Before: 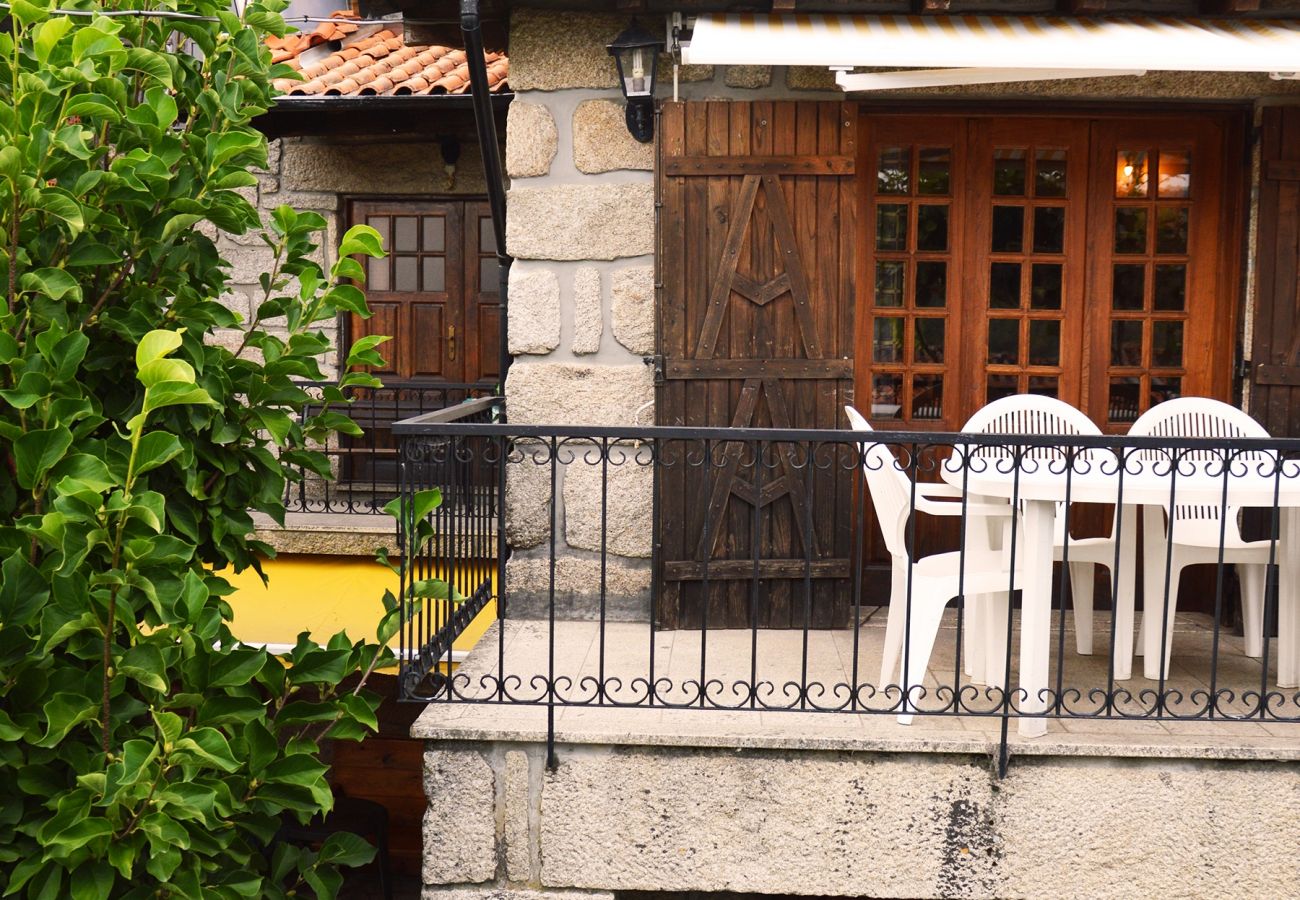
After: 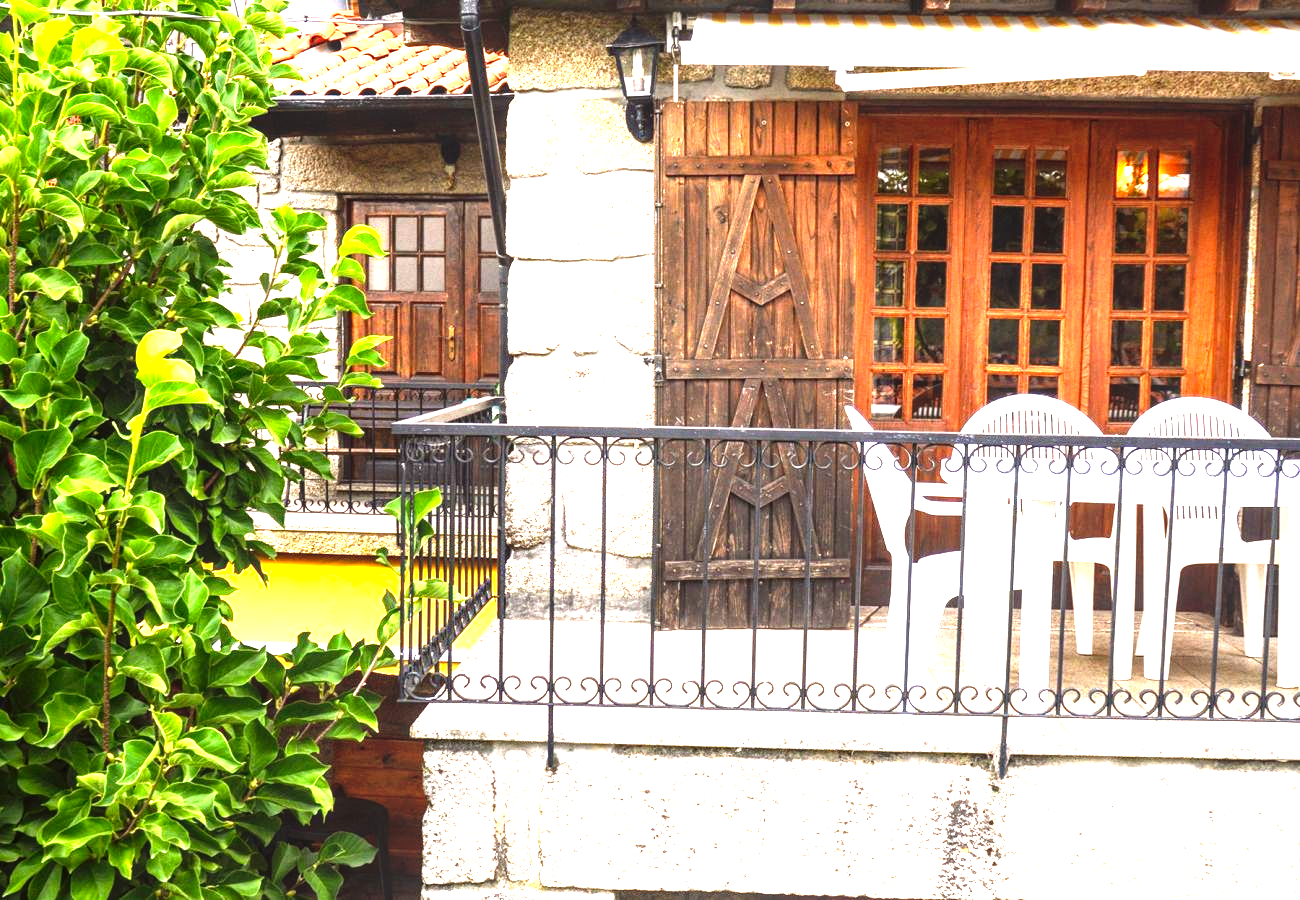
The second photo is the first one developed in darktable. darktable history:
local contrast: on, module defaults
levels: levels [0, 0.281, 0.562]
